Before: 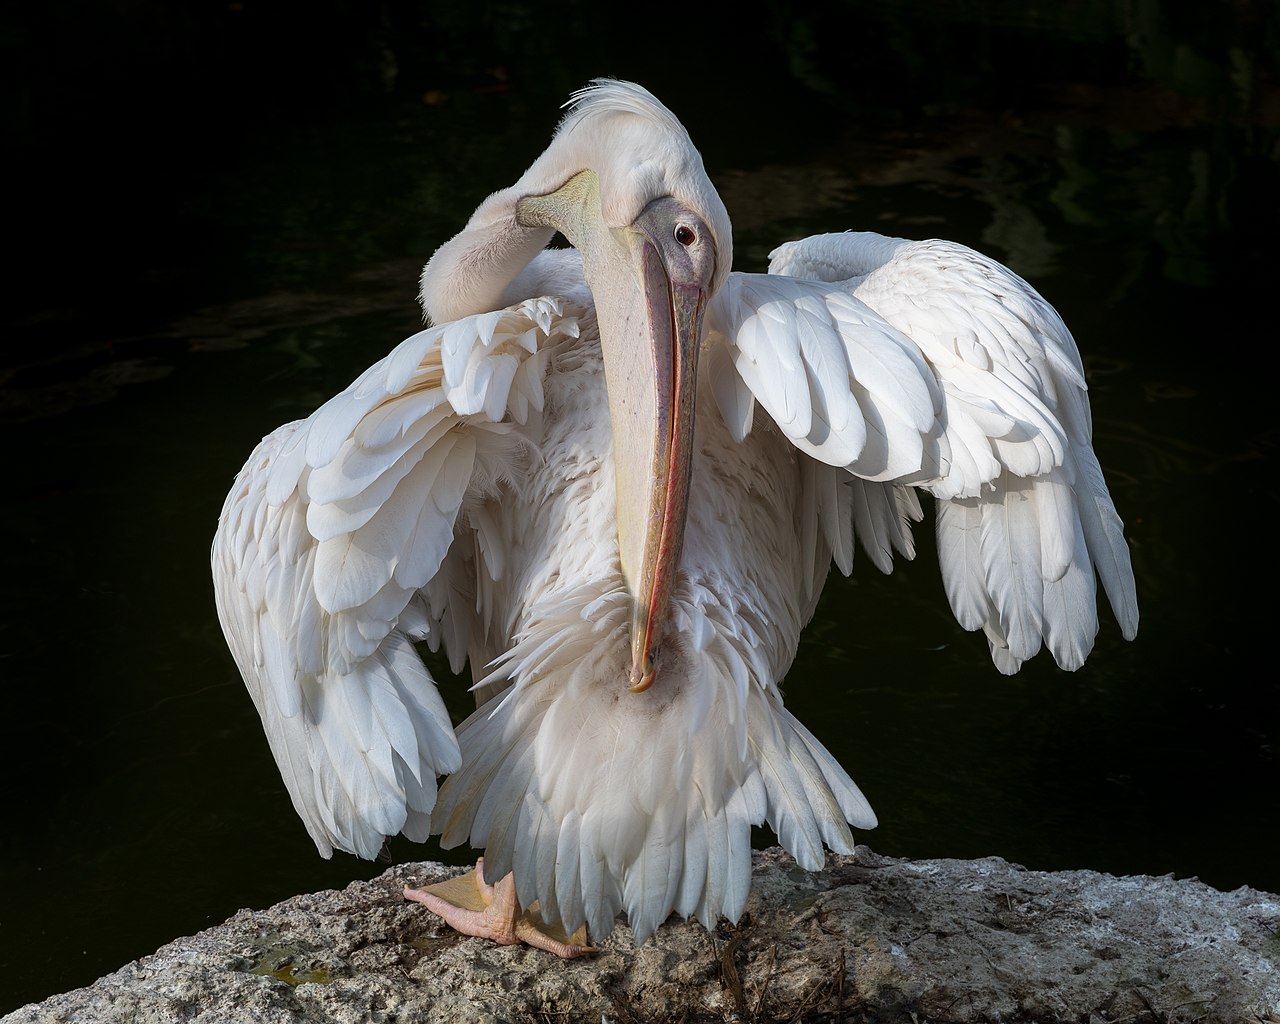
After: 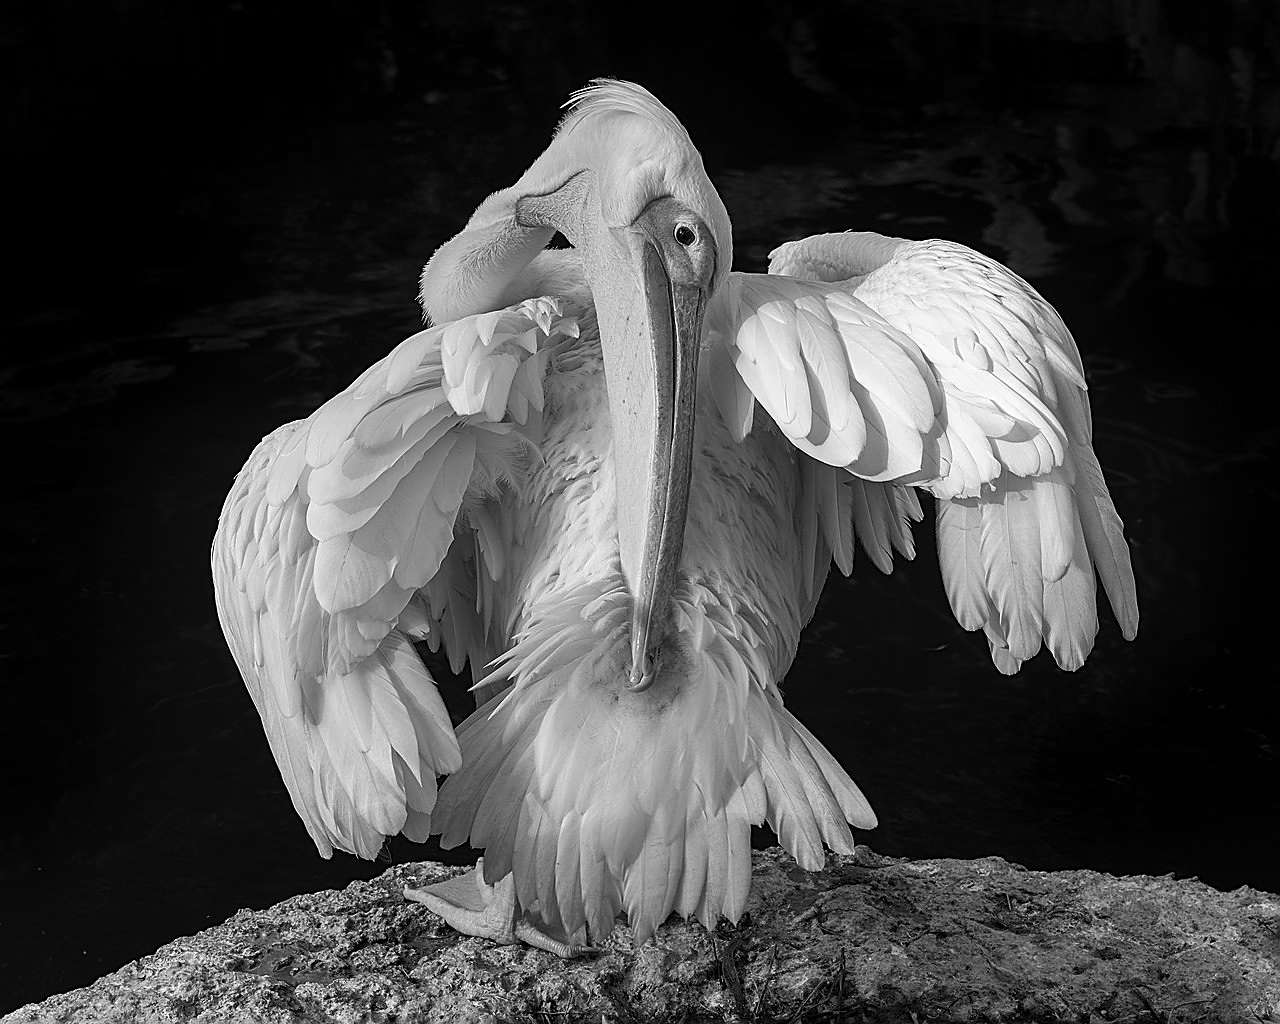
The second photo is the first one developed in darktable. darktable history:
monochrome: a 1.94, b -0.638
sharpen: on, module defaults
